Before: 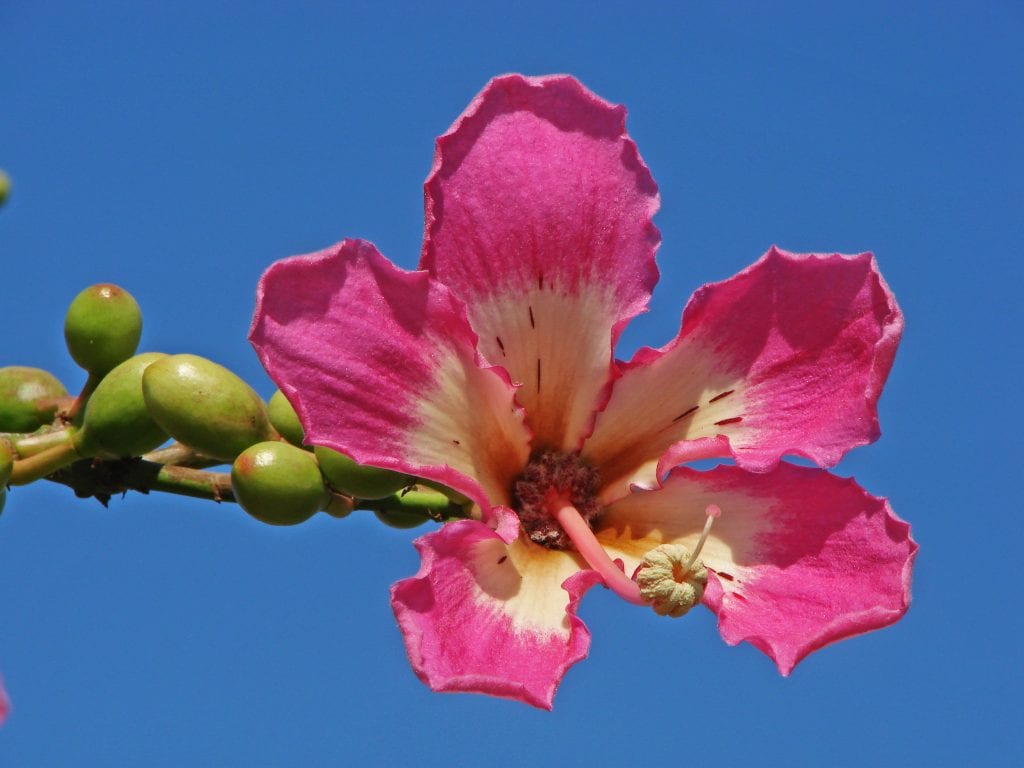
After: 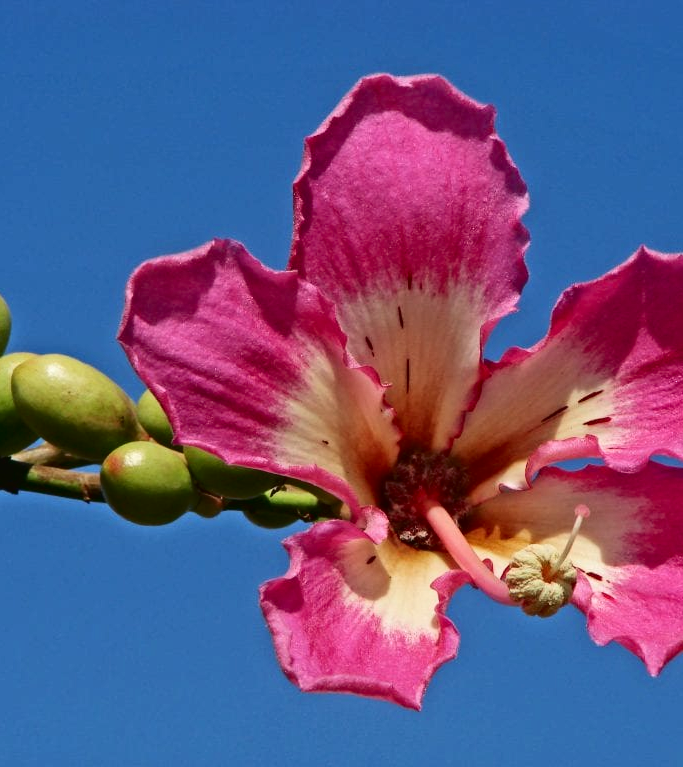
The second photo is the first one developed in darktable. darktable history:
crop and rotate: left 12.808%, right 20.425%
tone curve: curves: ch0 [(0, 0) (0.003, 0.02) (0.011, 0.021) (0.025, 0.022) (0.044, 0.023) (0.069, 0.026) (0.1, 0.04) (0.136, 0.06) (0.177, 0.092) (0.224, 0.127) (0.277, 0.176) (0.335, 0.258) (0.399, 0.349) (0.468, 0.444) (0.543, 0.546) (0.623, 0.649) (0.709, 0.754) (0.801, 0.842) (0.898, 0.922) (1, 1)], color space Lab, independent channels
